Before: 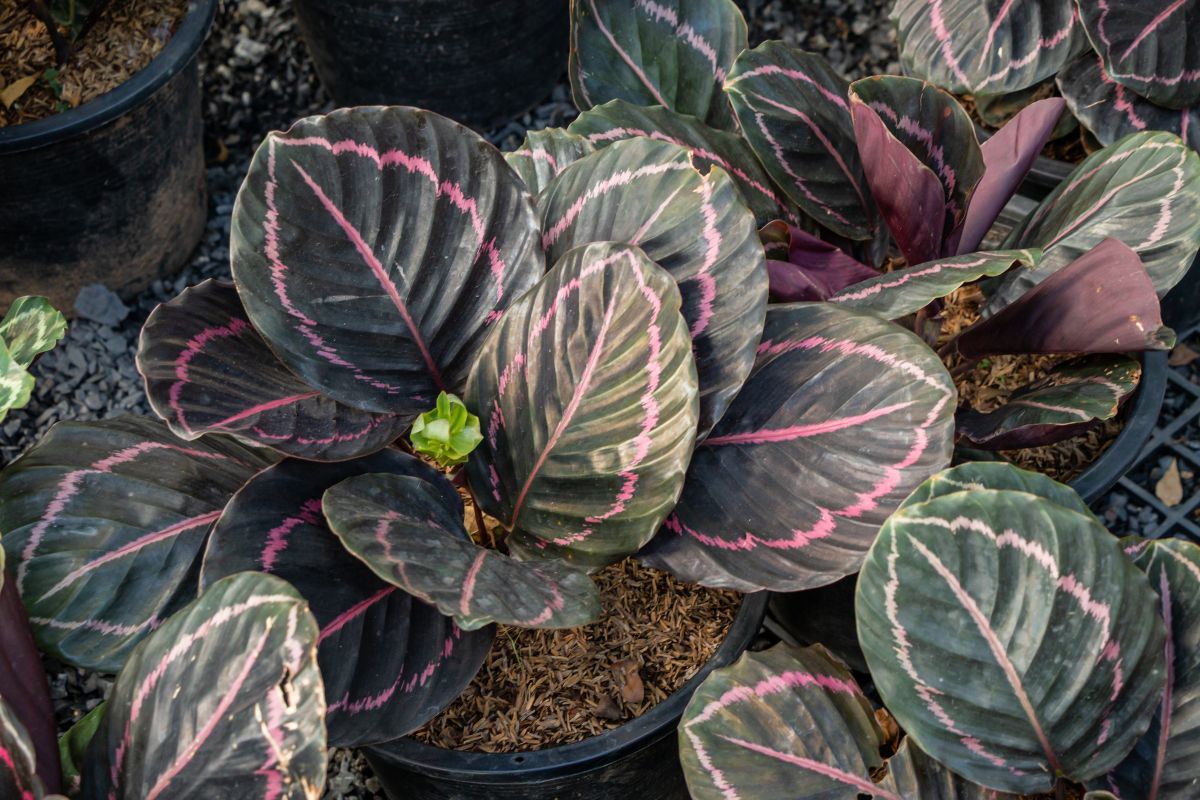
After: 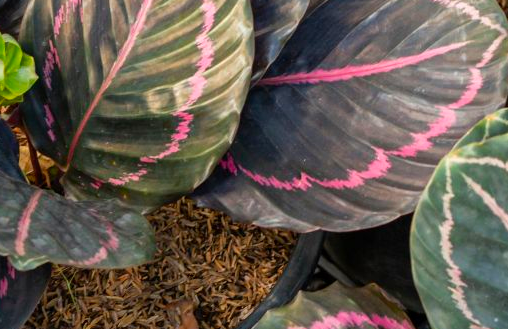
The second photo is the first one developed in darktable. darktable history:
crop: left 37.138%, top 45.047%, right 20.51%, bottom 13.815%
color correction: highlights b* 0.047, saturation 1.35
